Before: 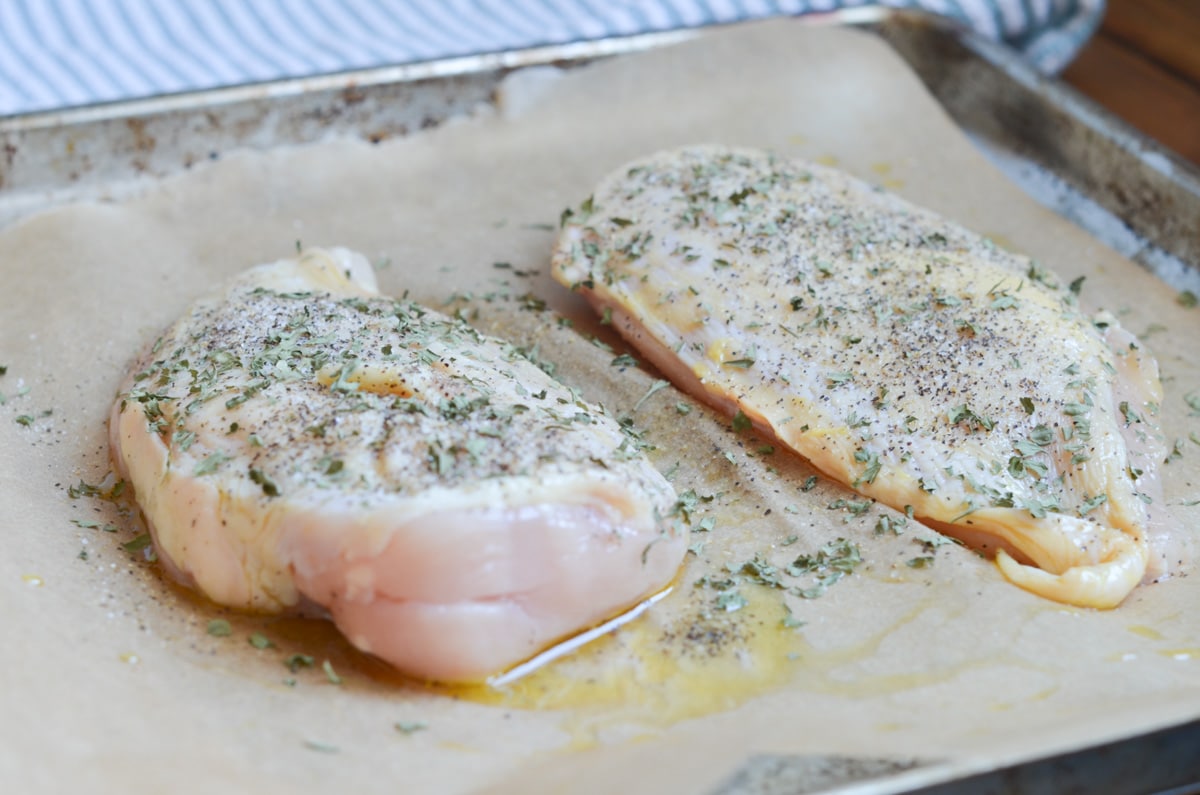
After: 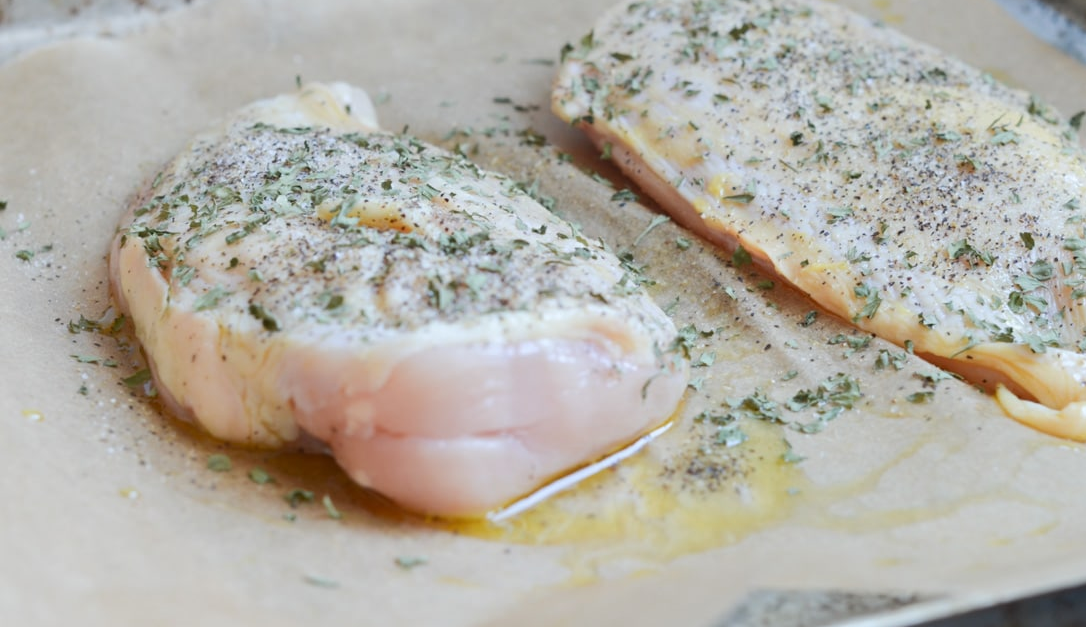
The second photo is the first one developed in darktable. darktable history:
crop: top 20.8%, right 9.45%, bottom 0.332%
